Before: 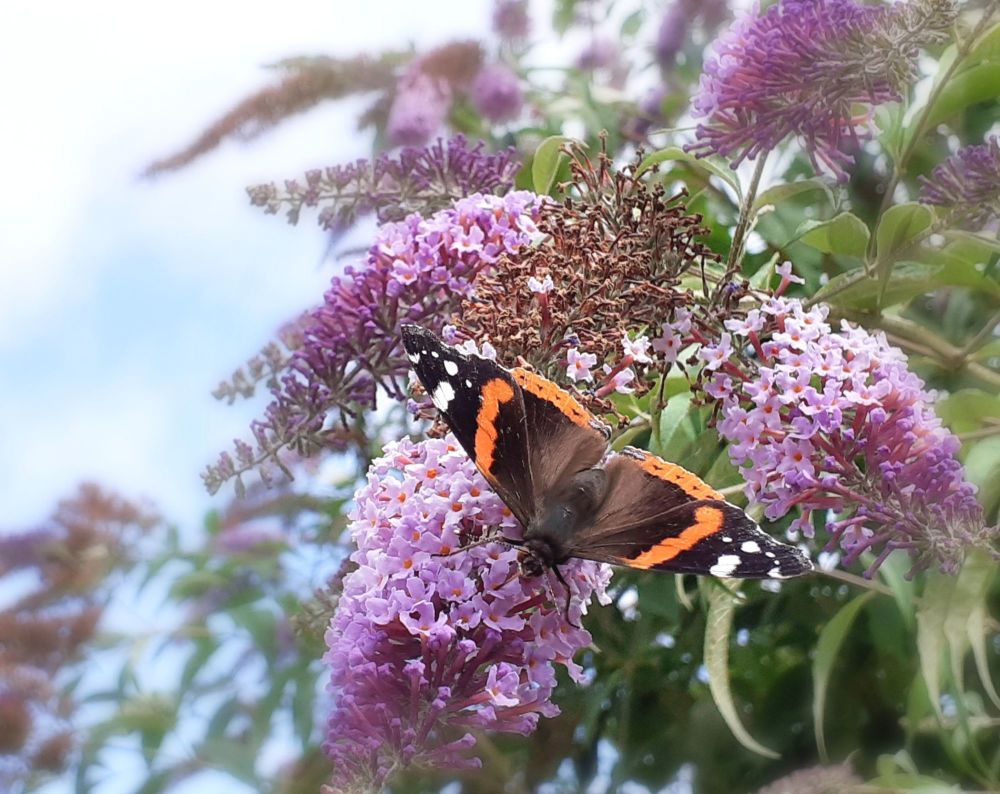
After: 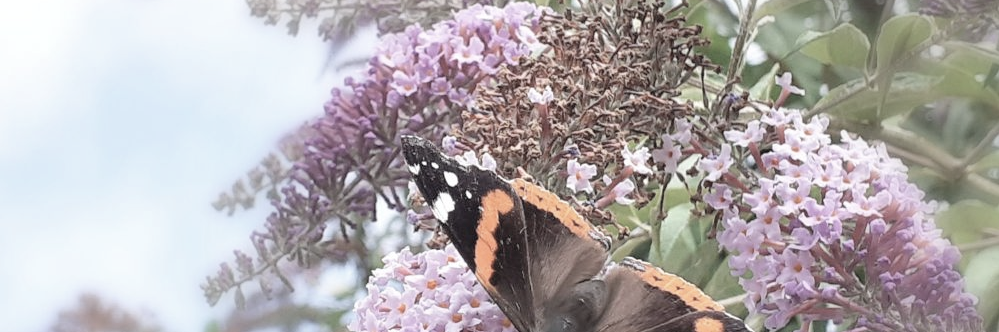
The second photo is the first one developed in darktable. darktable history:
contrast brightness saturation: brightness 0.18, saturation -0.5
crop and rotate: top 23.84%, bottom 34.294%
